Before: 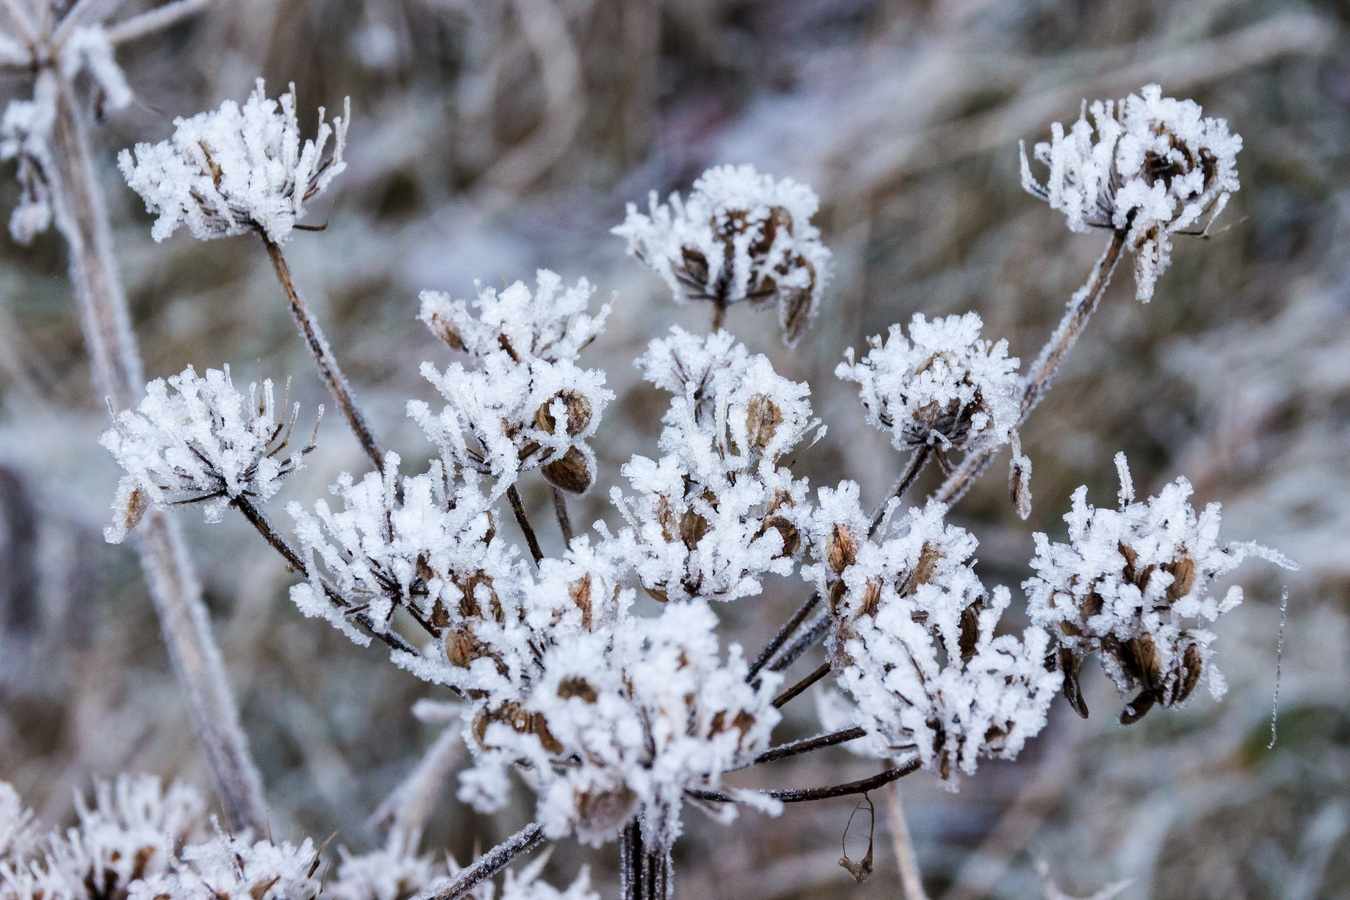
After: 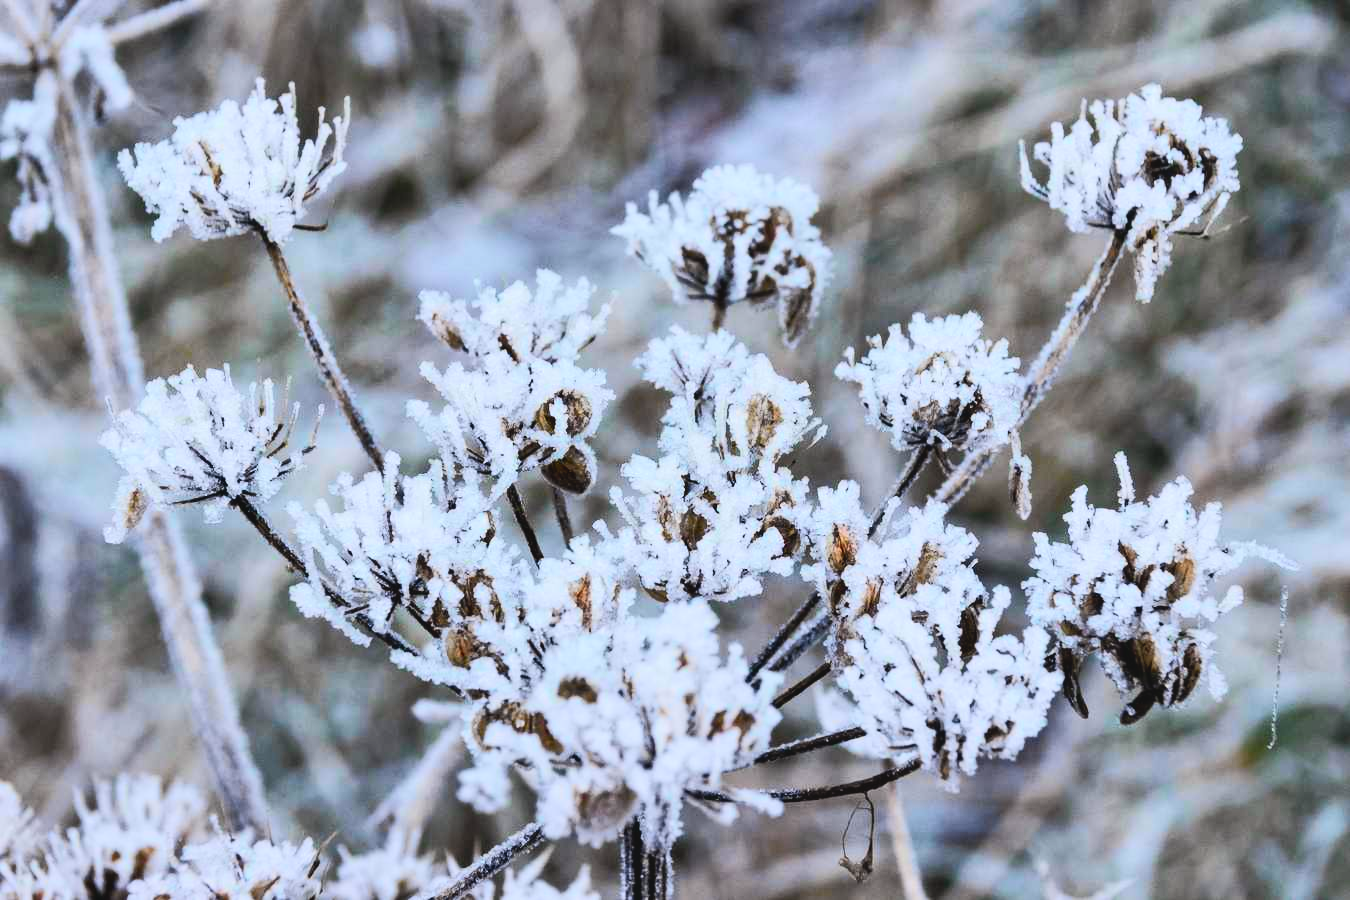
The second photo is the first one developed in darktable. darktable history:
tone curve: curves: ch0 [(0, 0.022) (0.114, 0.096) (0.282, 0.299) (0.456, 0.51) (0.613, 0.693) (0.786, 0.843) (0.999, 0.949)]; ch1 [(0, 0) (0.384, 0.365) (0.463, 0.447) (0.486, 0.474) (0.503, 0.5) (0.535, 0.522) (0.555, 0.546) (0.593, 0.599) (0.755, 0.793) (1, 1)]; ch2 [(0, 0) (0.369, 0.375) (0.449, 0.434) (0.501, 0.5) (0.528, 0.517) (0.561, 0.57) (0.612, 0.631) (0.668, 0.659) (1, 1)], color space Lab, independent channels, preserve colors none
contrast brightness saturation: contrast -0.098, brightness 0.048, saturation 0.084
shadows and highlights: soften with gaussian
tone equalizer: -8 EV -0.412 EV, -7 EV -0.426 EV, -6 EV -0.327 EV, -5 EV -0.224 EV, -3 EV 0.221 EV, -2 EV 0.311 EV, -1 EV 0.381 EV, +0 EV 0.44 EV, edges refinement/feathering 500, mask exposure compensation -1.57 EV, preserve details no
